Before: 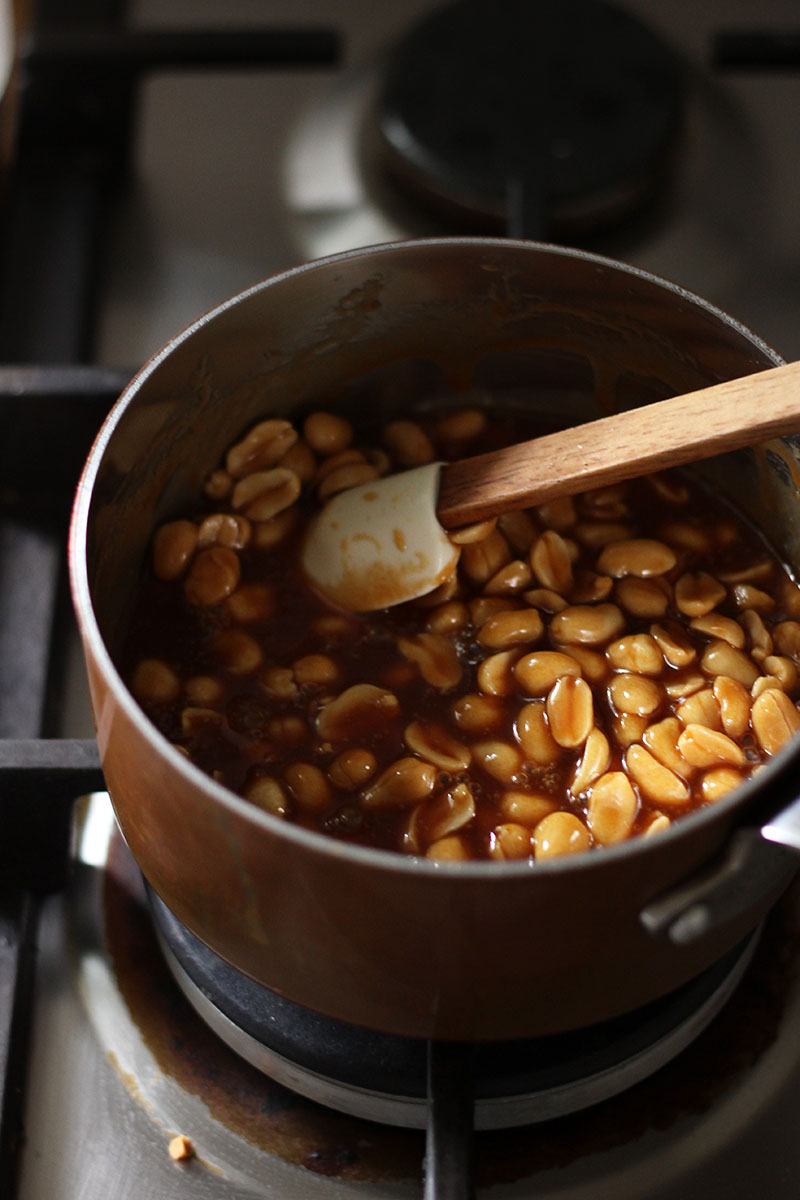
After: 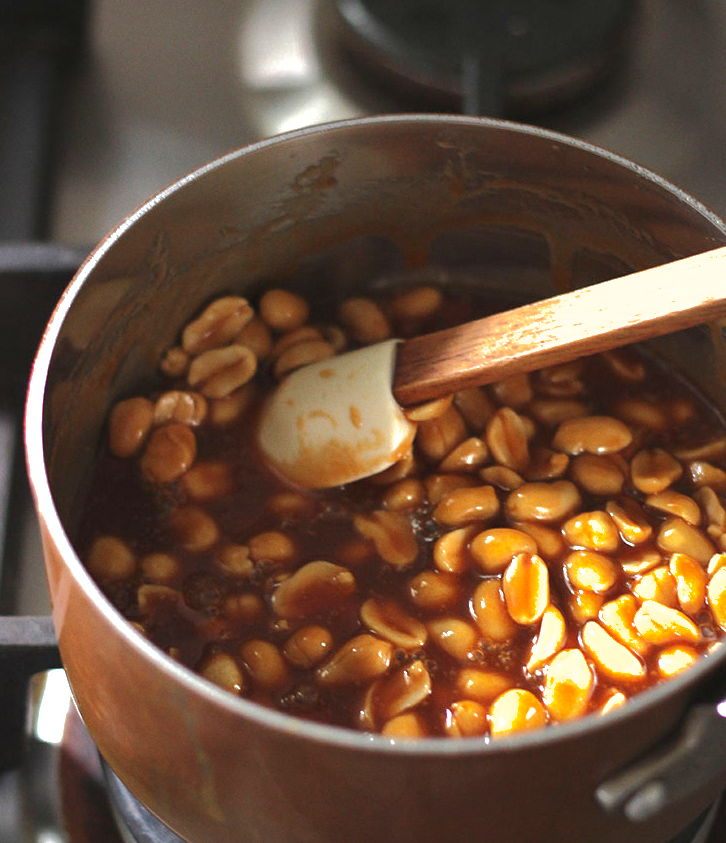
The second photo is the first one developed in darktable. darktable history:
exposure: black level correction -0.002, exposure 1.115 EV, compensate highlight preservation false
shadows and highlights: shadows 40, highlights -60
grain: coarseness 0.09 ISO, strength 10%
crop: left 5.596%, top 10.314%, right 3.534%, bottom 19.395%
